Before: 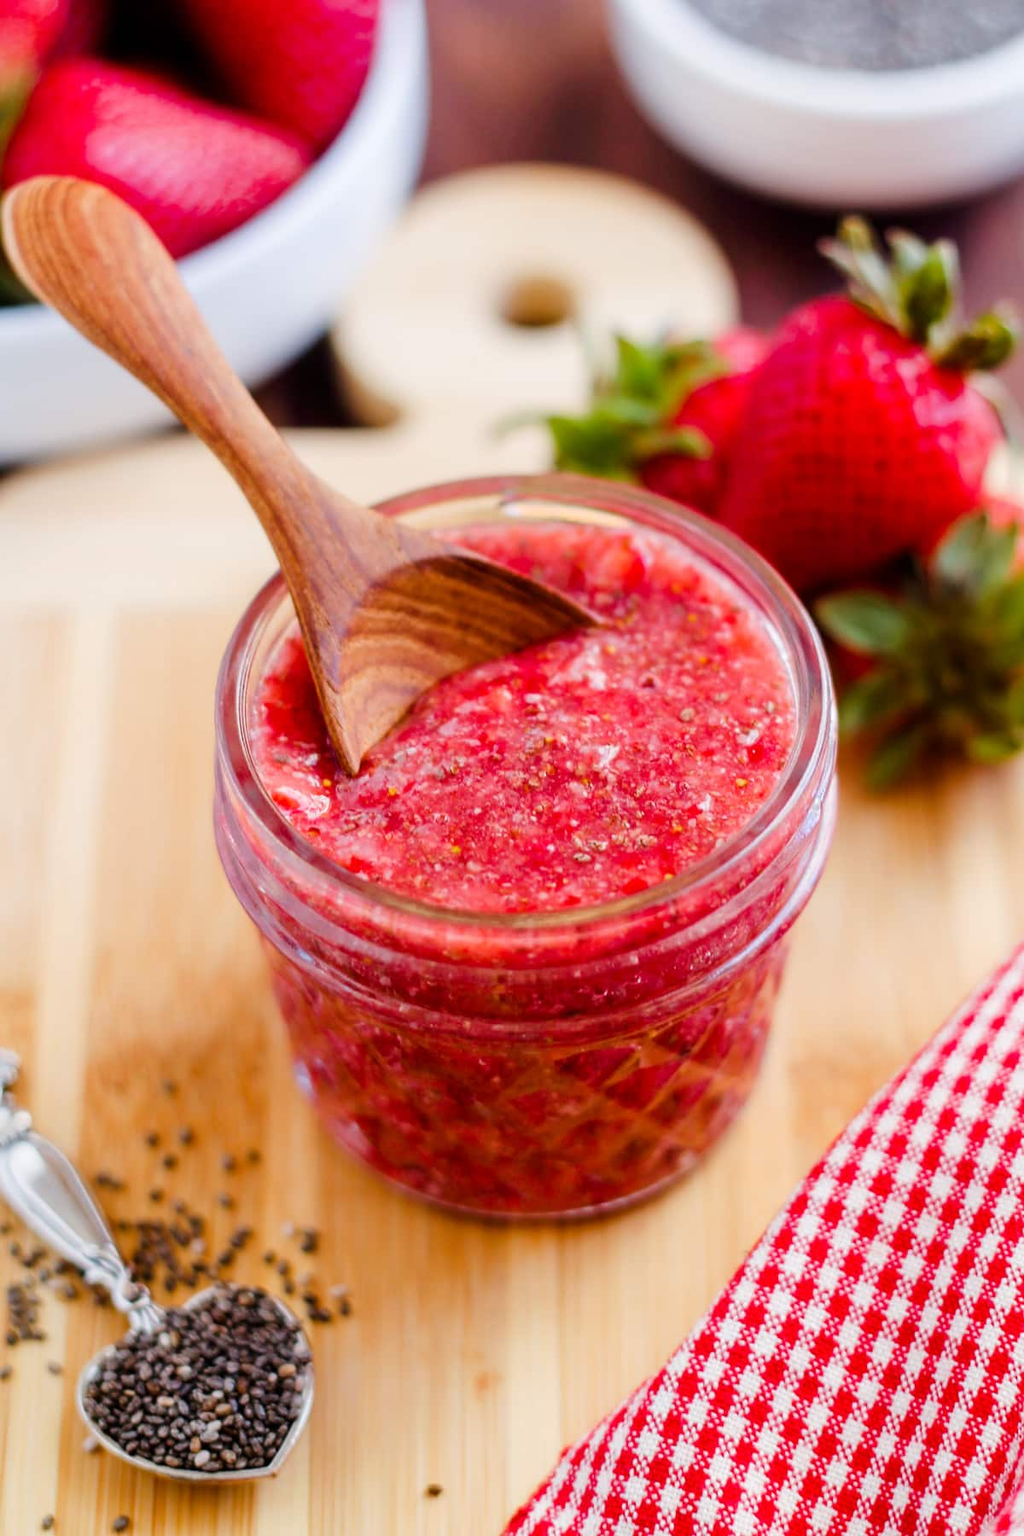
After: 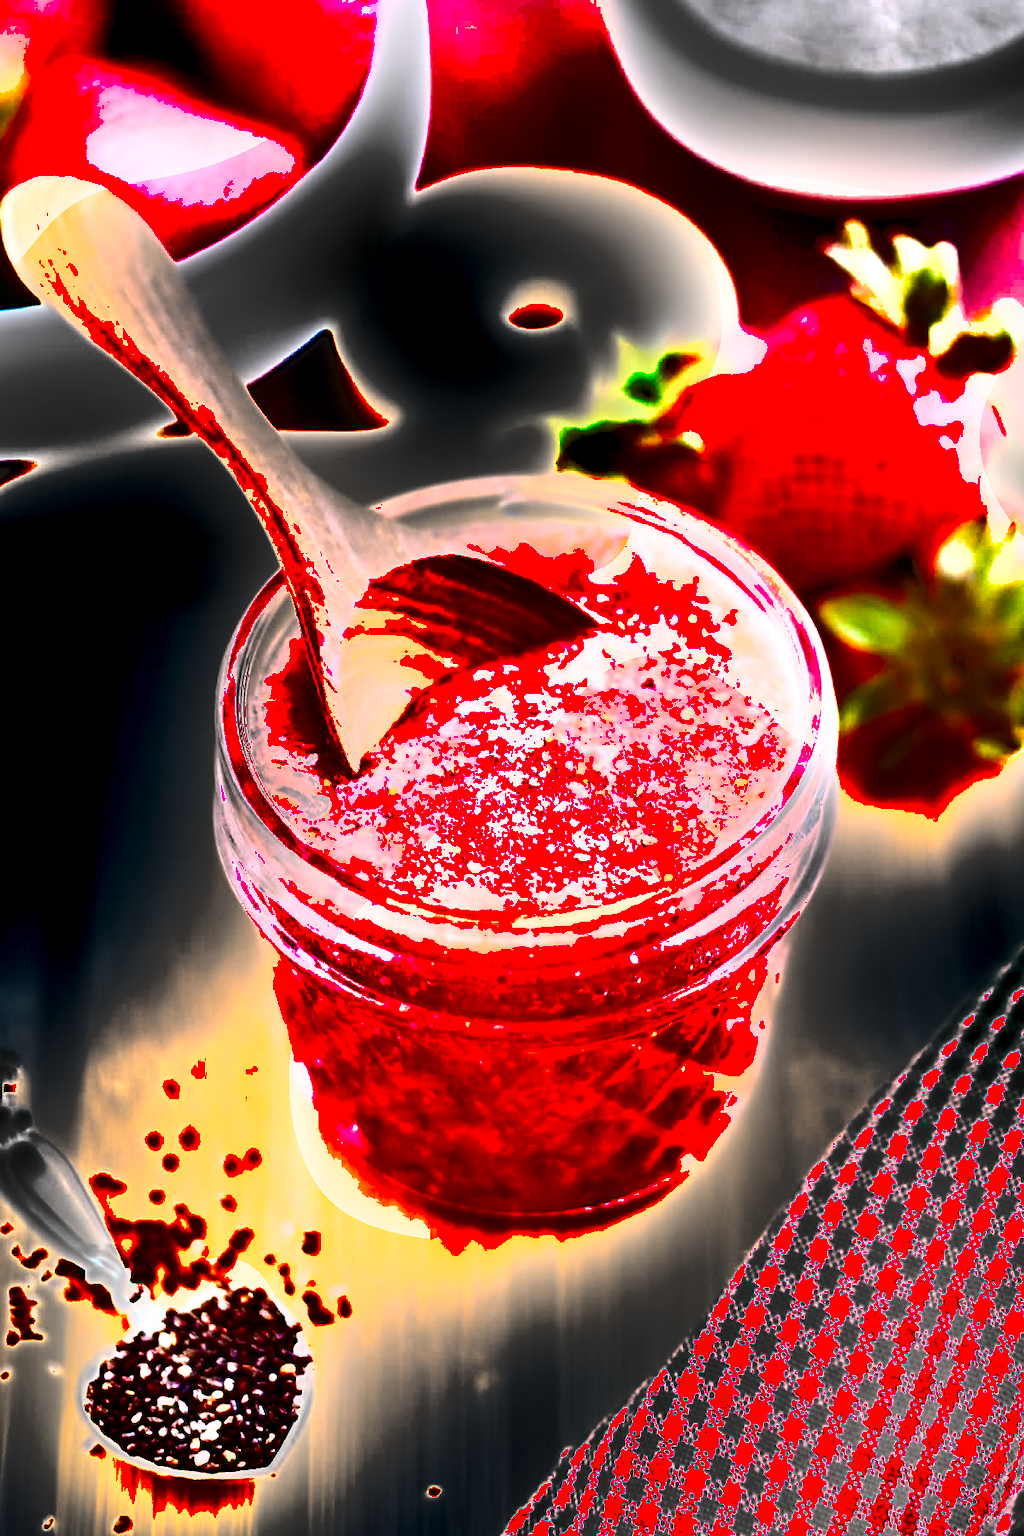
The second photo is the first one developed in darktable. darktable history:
levels: levels [0, 0.435, 0.917]
color balance rgb: power › hue 209.75°, highlights gain › chroma 1.026%, highlights gain › hue 60.15°, perceptual saturation grading › global saturation 20%, perceptual saturation grading › highlights 3.213%, perceptual saturation grading › shadows 49.896%, perceptual brilliance grading › mid-tones 9.313%, perceptual brilliance grading › shadows 14.621%
shadows and highlights: shadows 24.29, highlights -76.94, soften with gaussian
exposure: black level correction 0.001, exposure 1.869 EV, compensate exposure bias true, compensate highlight preservation false
contrast brightness saturation: contrast 0.008, saturation -0.045
